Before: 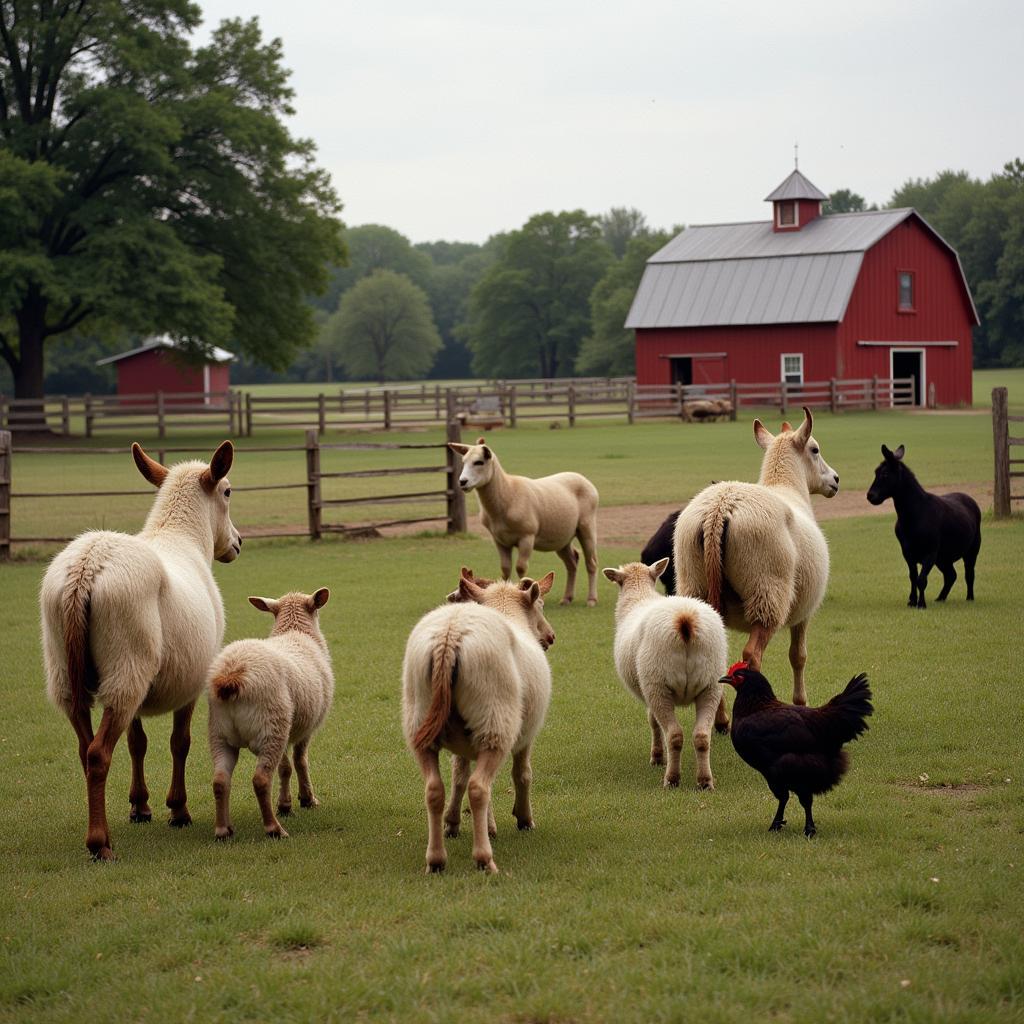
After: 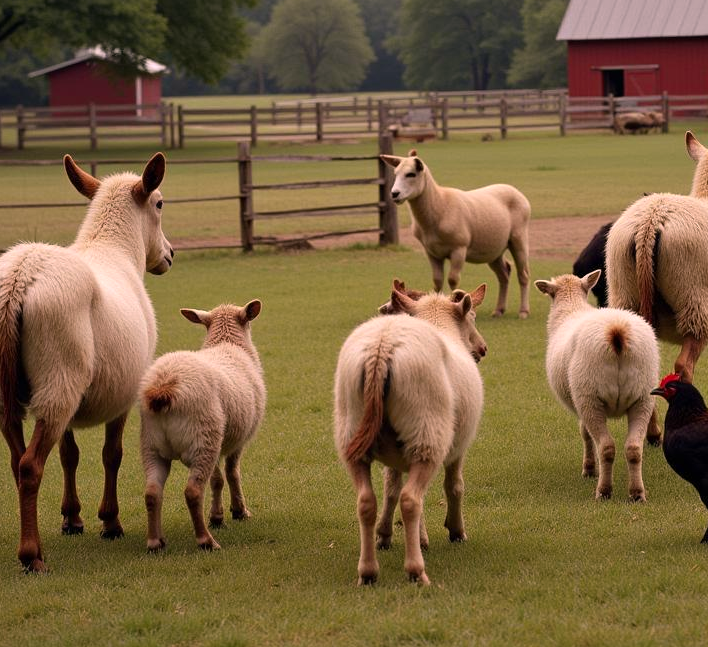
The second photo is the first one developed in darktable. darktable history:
crop: left 6.682%, top 28.169%, right 24.087%, bottom 8.626%
color correction: highlights a* 14.66, highlights b* 4.79
